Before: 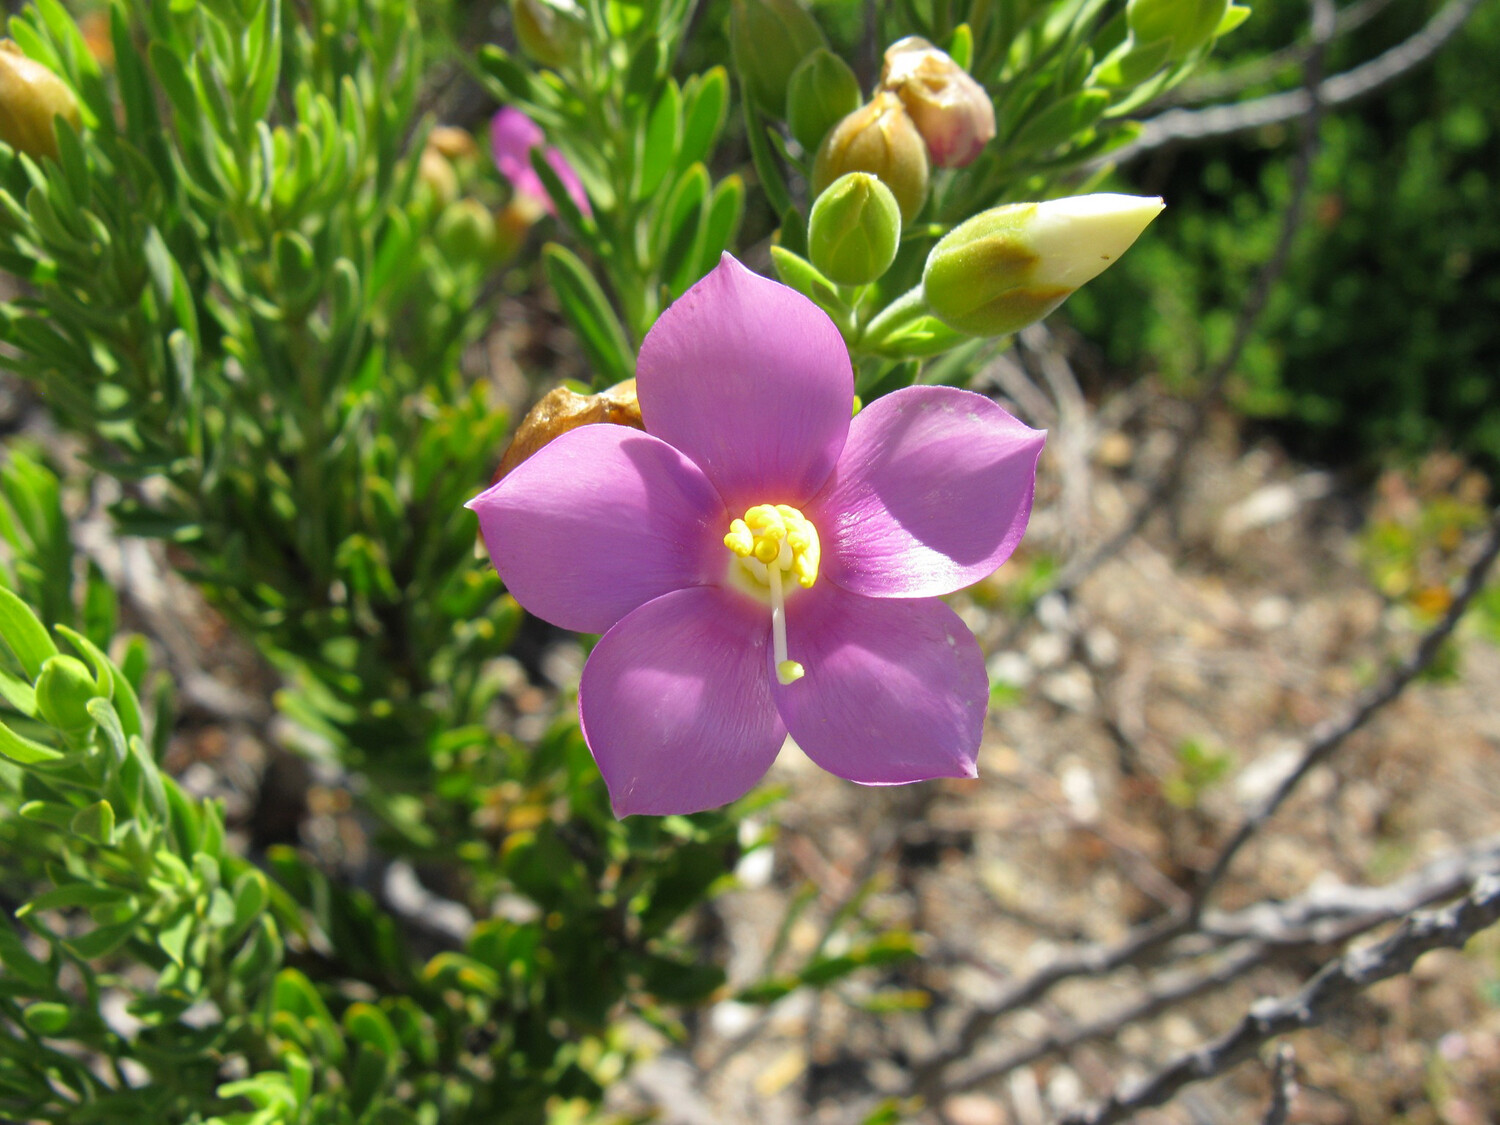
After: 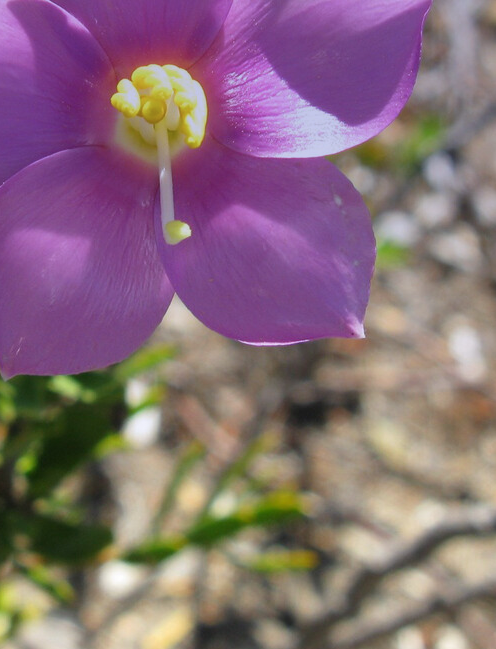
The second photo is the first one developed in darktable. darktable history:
crop: left 40.878%, top 39.176%, right 25.993%, bottom 3.081%
graduated density: hue 238.83°, saturation 50%
